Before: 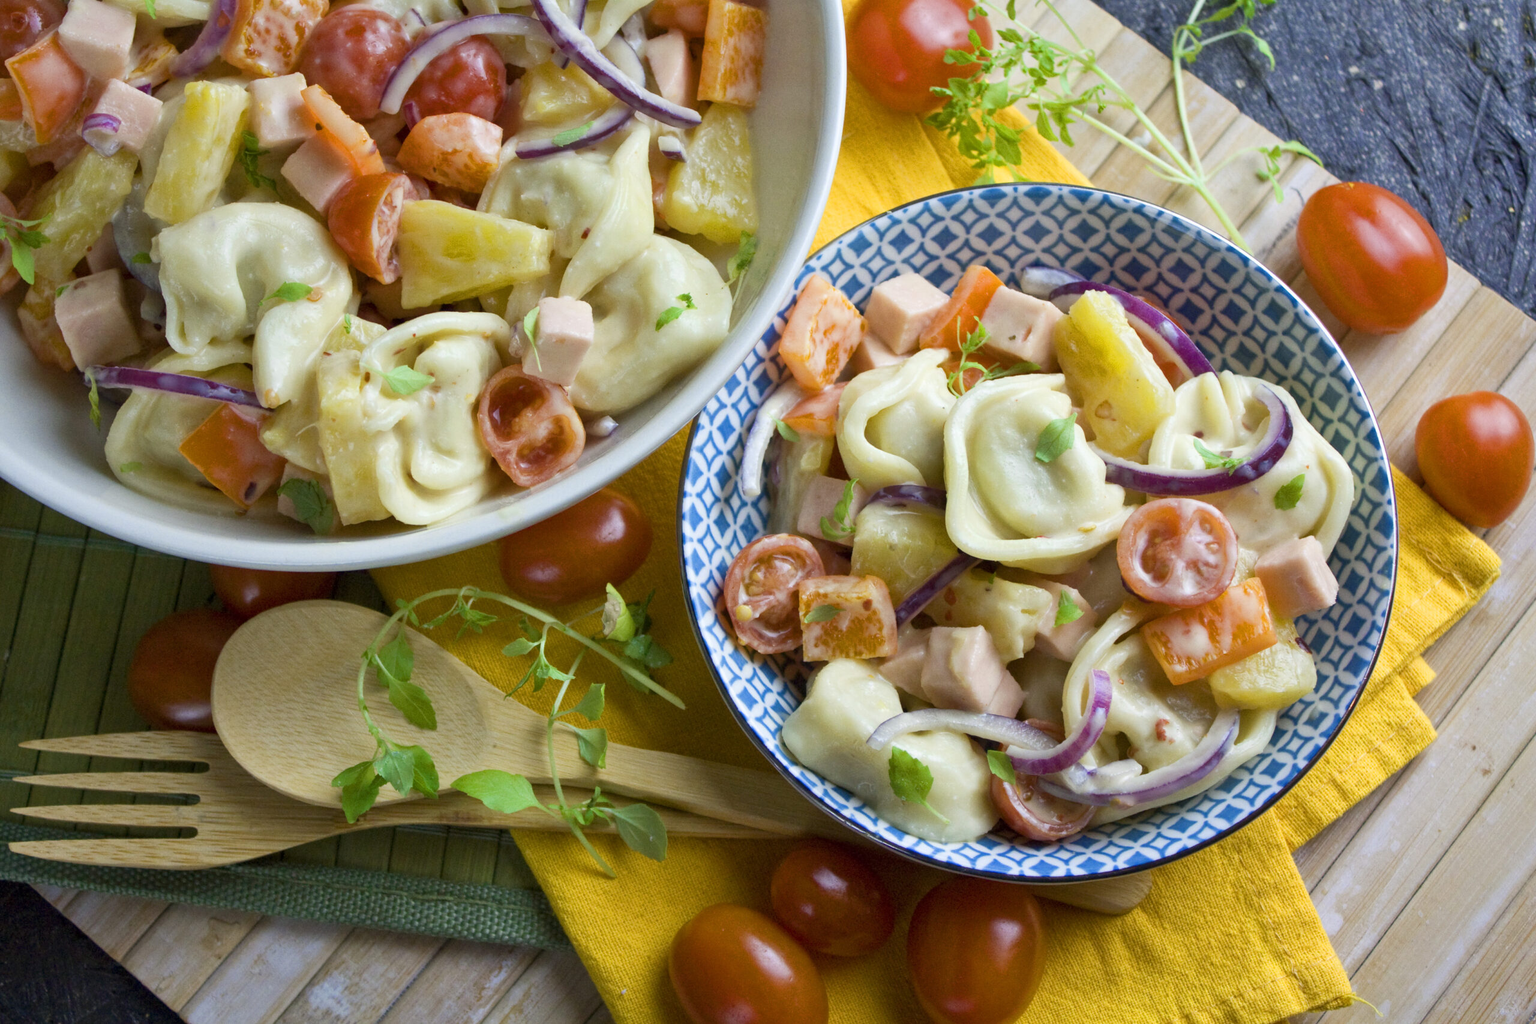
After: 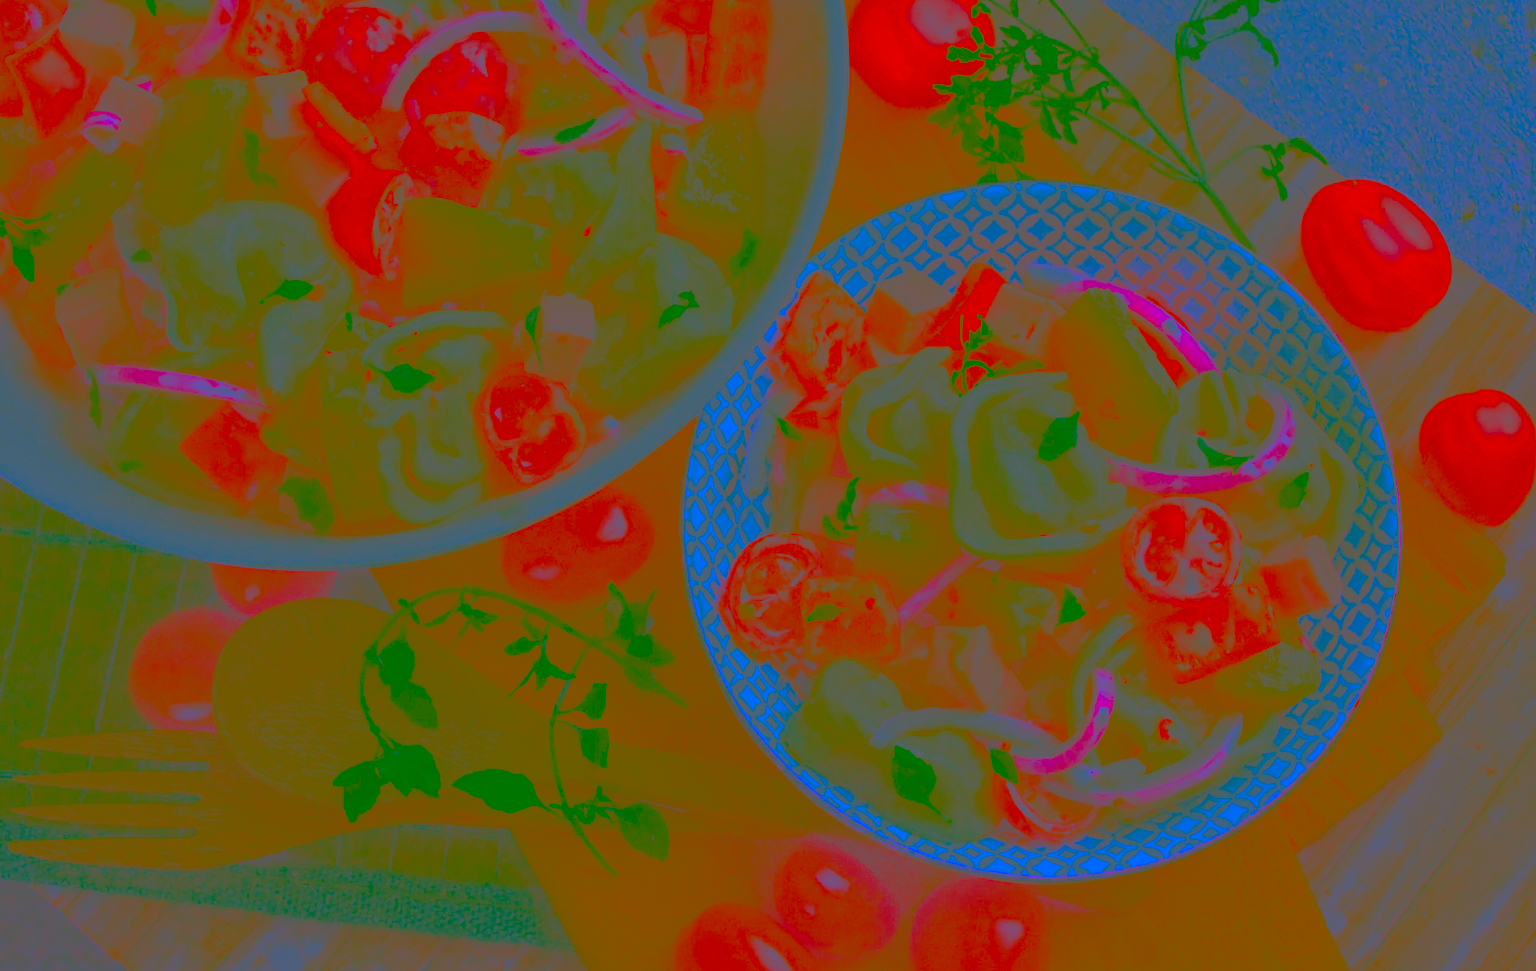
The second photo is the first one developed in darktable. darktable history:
contrast brightness saturation: contrast -0.975, brightness -0.177, saturation 0.761
exposure: black level correction 0.003, exposure 0.145 EV, compensate highlight preservation false
crop: top 0.345%, right 0.254%, bottom 5.054%
